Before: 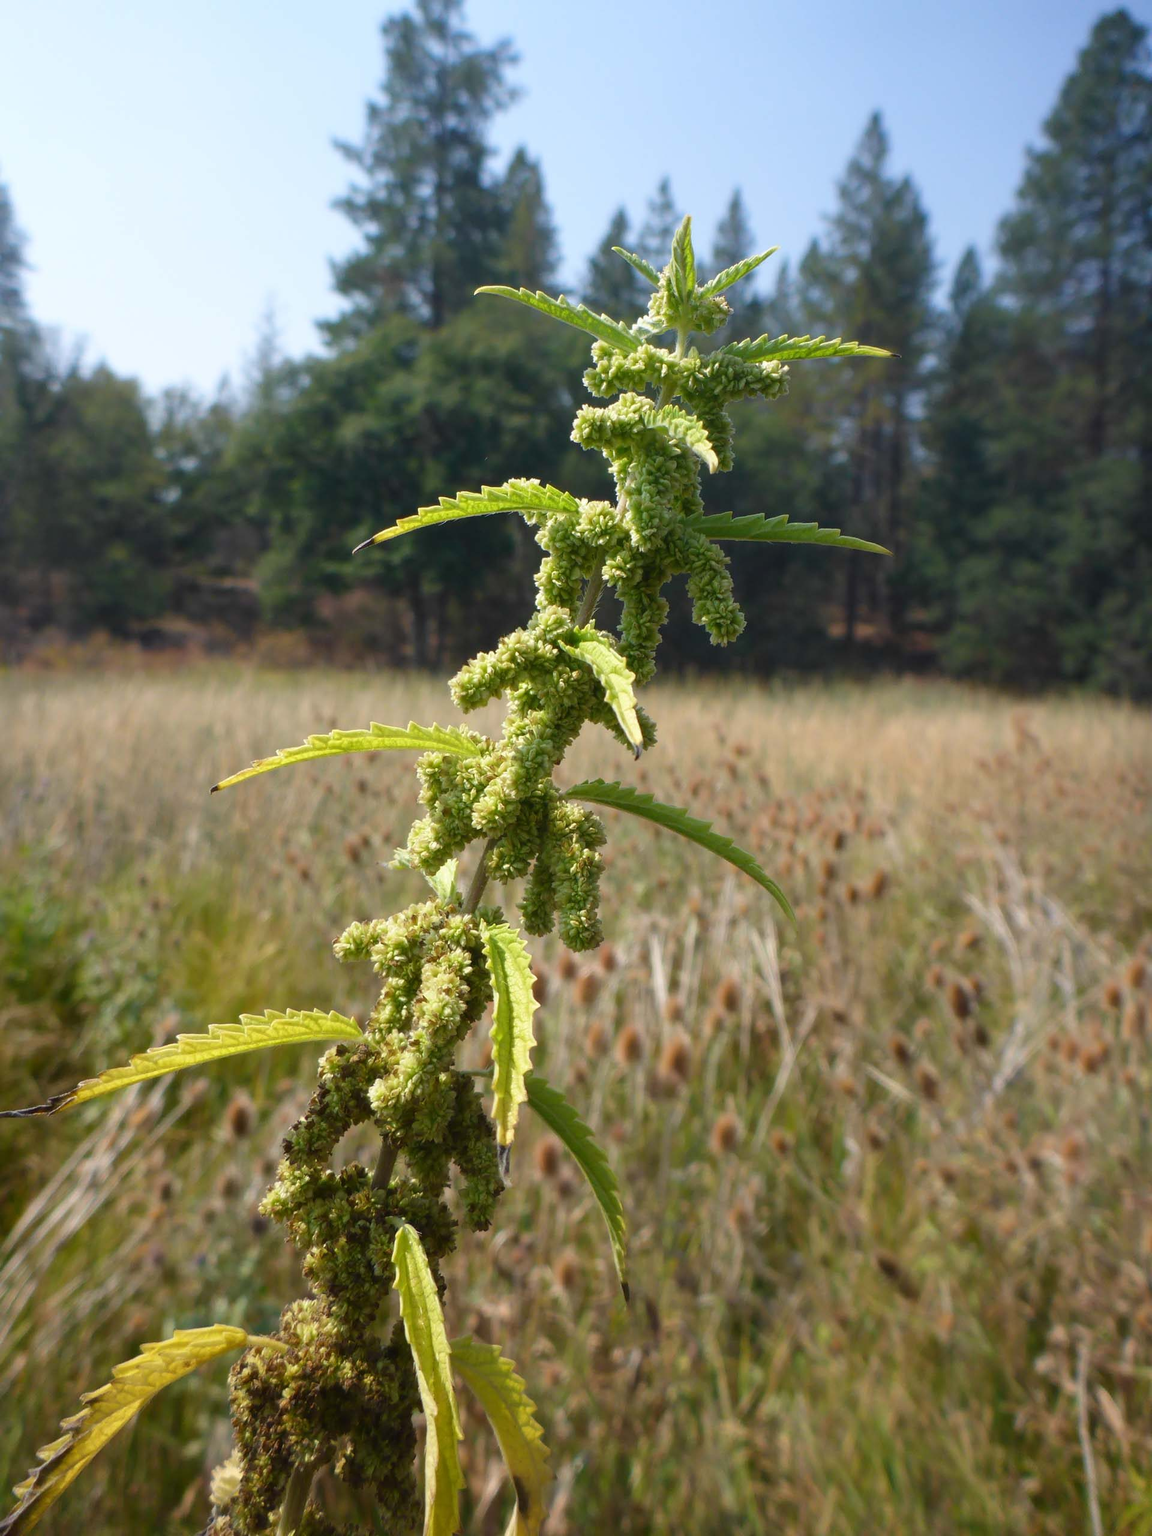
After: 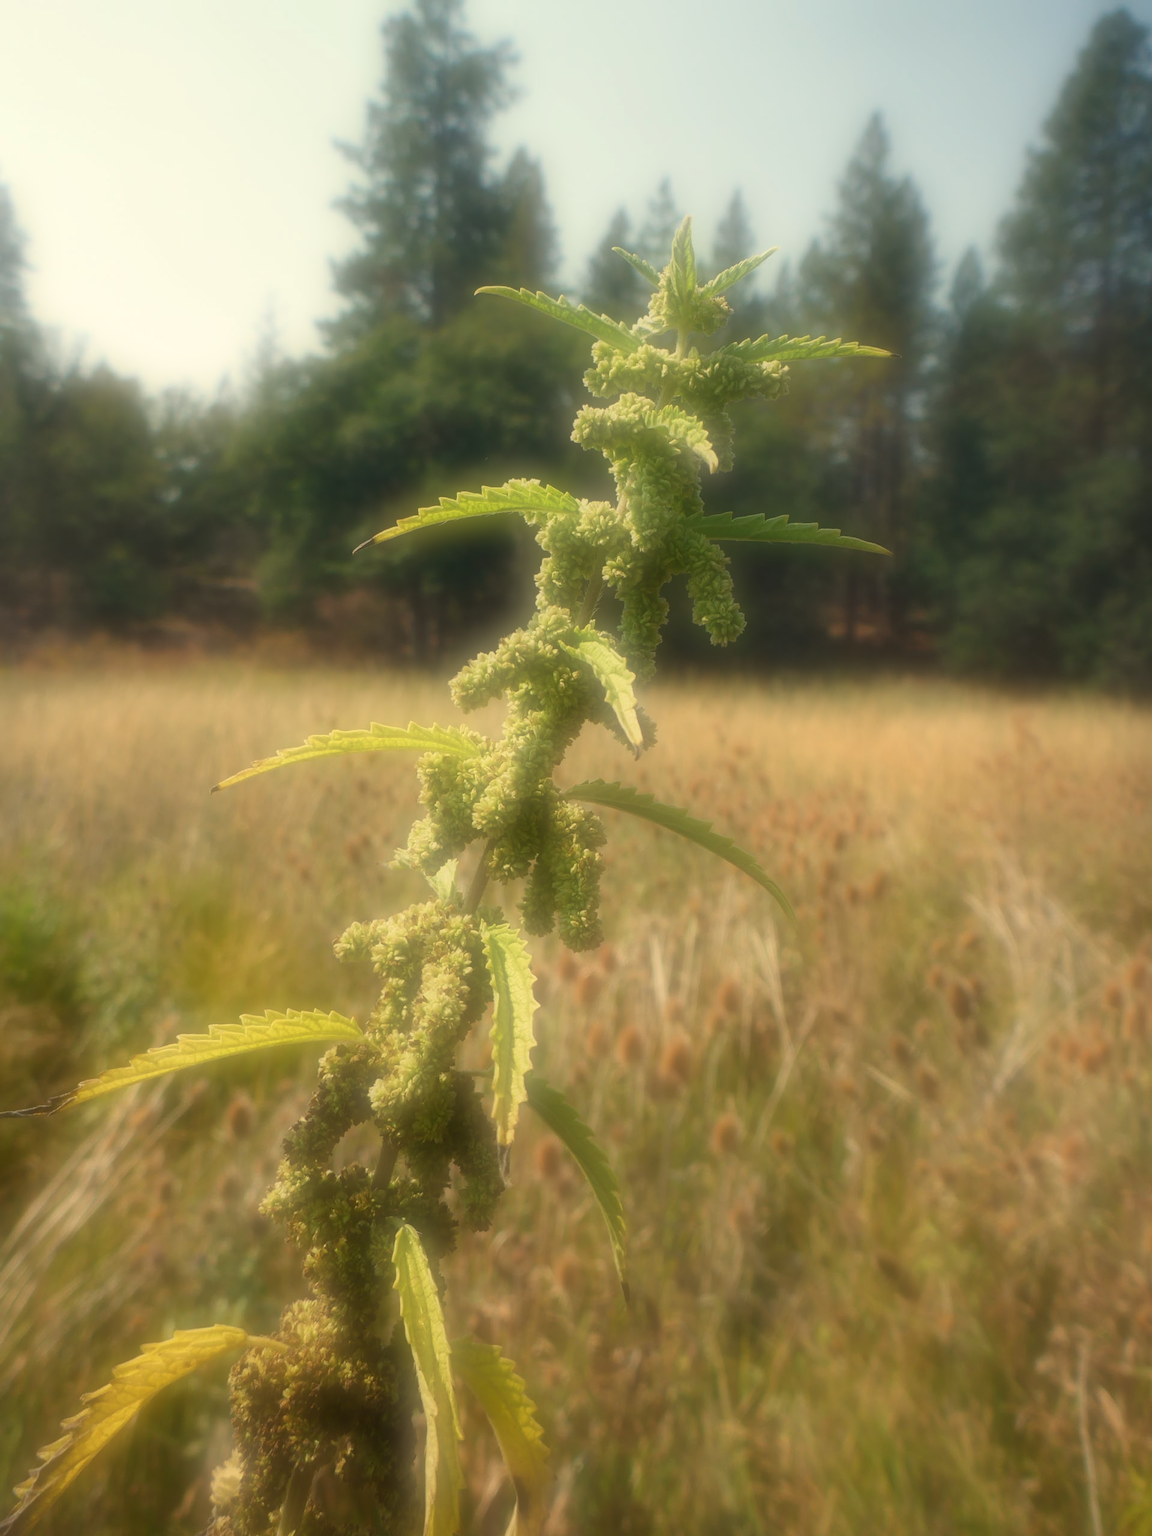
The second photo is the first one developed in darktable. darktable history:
white balance: red 1.08, blue 0.791
soften: on, module defaults
